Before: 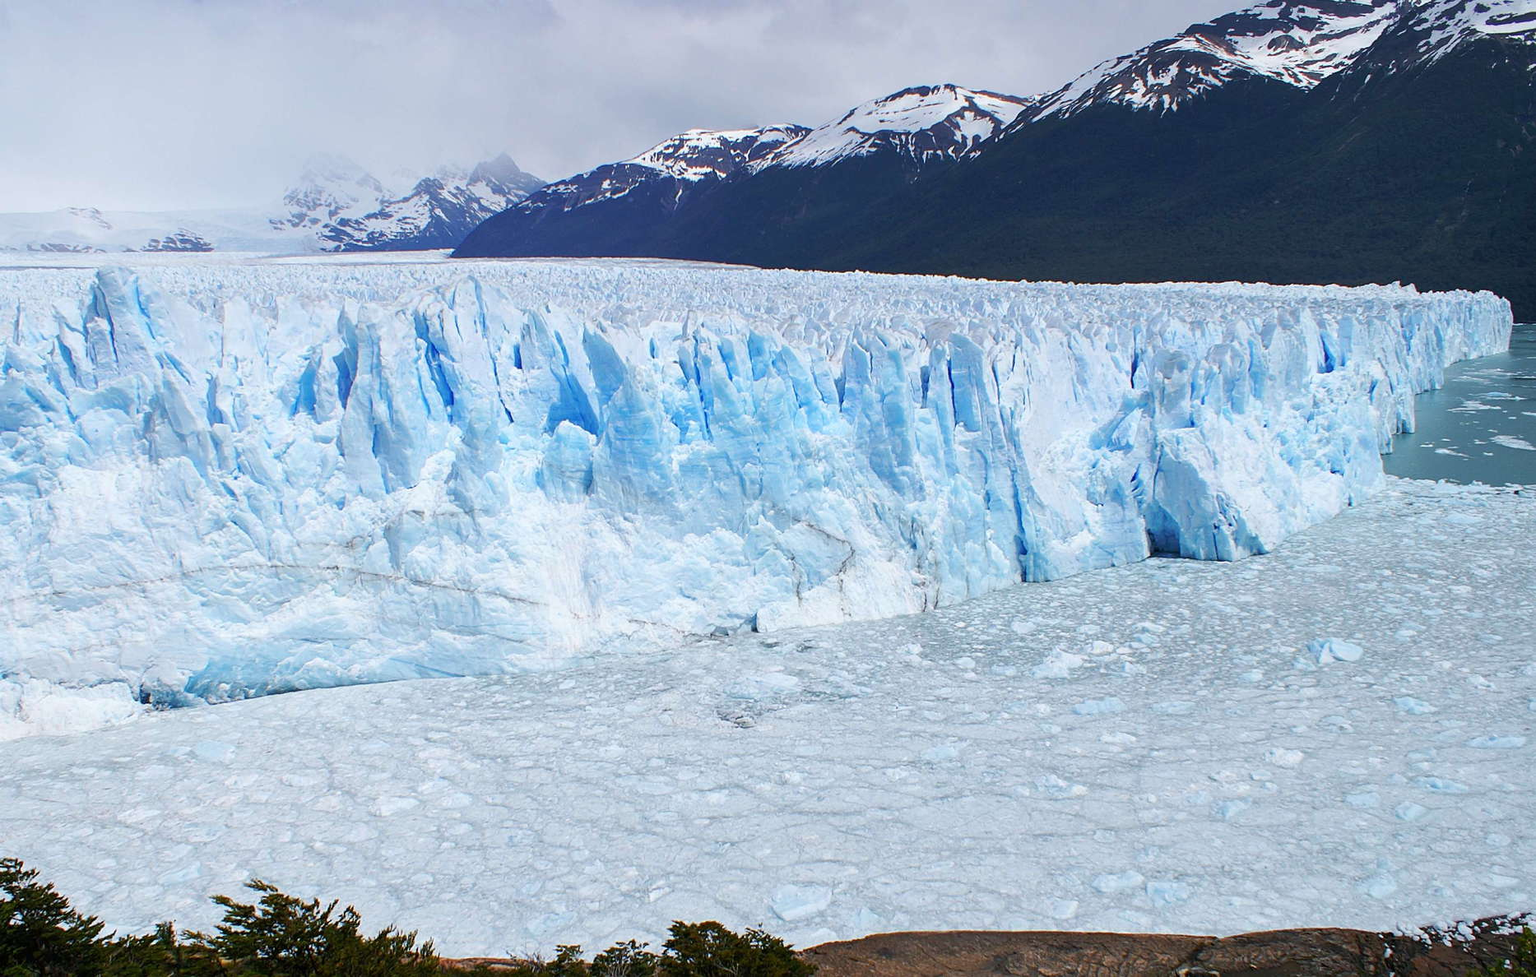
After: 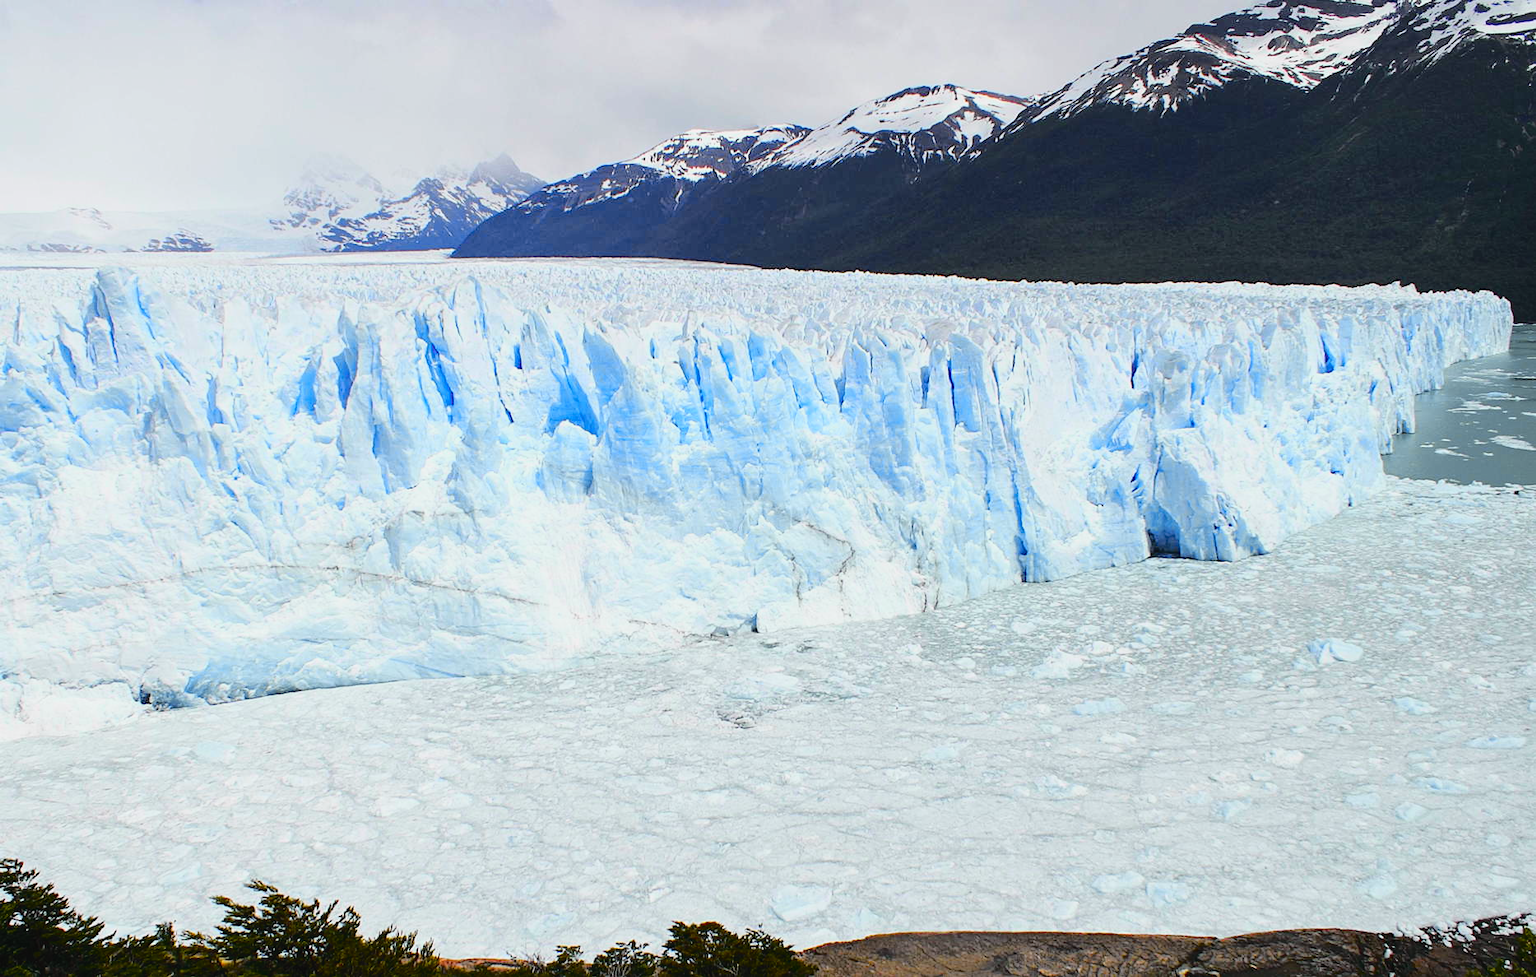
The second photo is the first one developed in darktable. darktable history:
tone curve: curves: ch0 [(0, 0.029) (0.168, 0.142) (0.359, 0.44) (0.469, 0.544) (0.634, 0.722) (0.858, 0.903) (1, 0.968)]; ch1 [(0, 0) (0.437, 0.453) (0.472, 0.47) (0.502, 0.502) (0.54, 0.534) (0.57, 0.592) (0.618, 0.66) (0.699, 0.749) (0.859, 0.919) (1, 1)]; ch2 [(0, 0) (0.33, 0.301) (0.421, 0.443) (0.476, 0.498) (0.505, 0.503) (0.547, 0.557) (0.586, 0.634) (0.608, 0.676) (1, 1)], color space Lab, independent channels, preserve colors none
